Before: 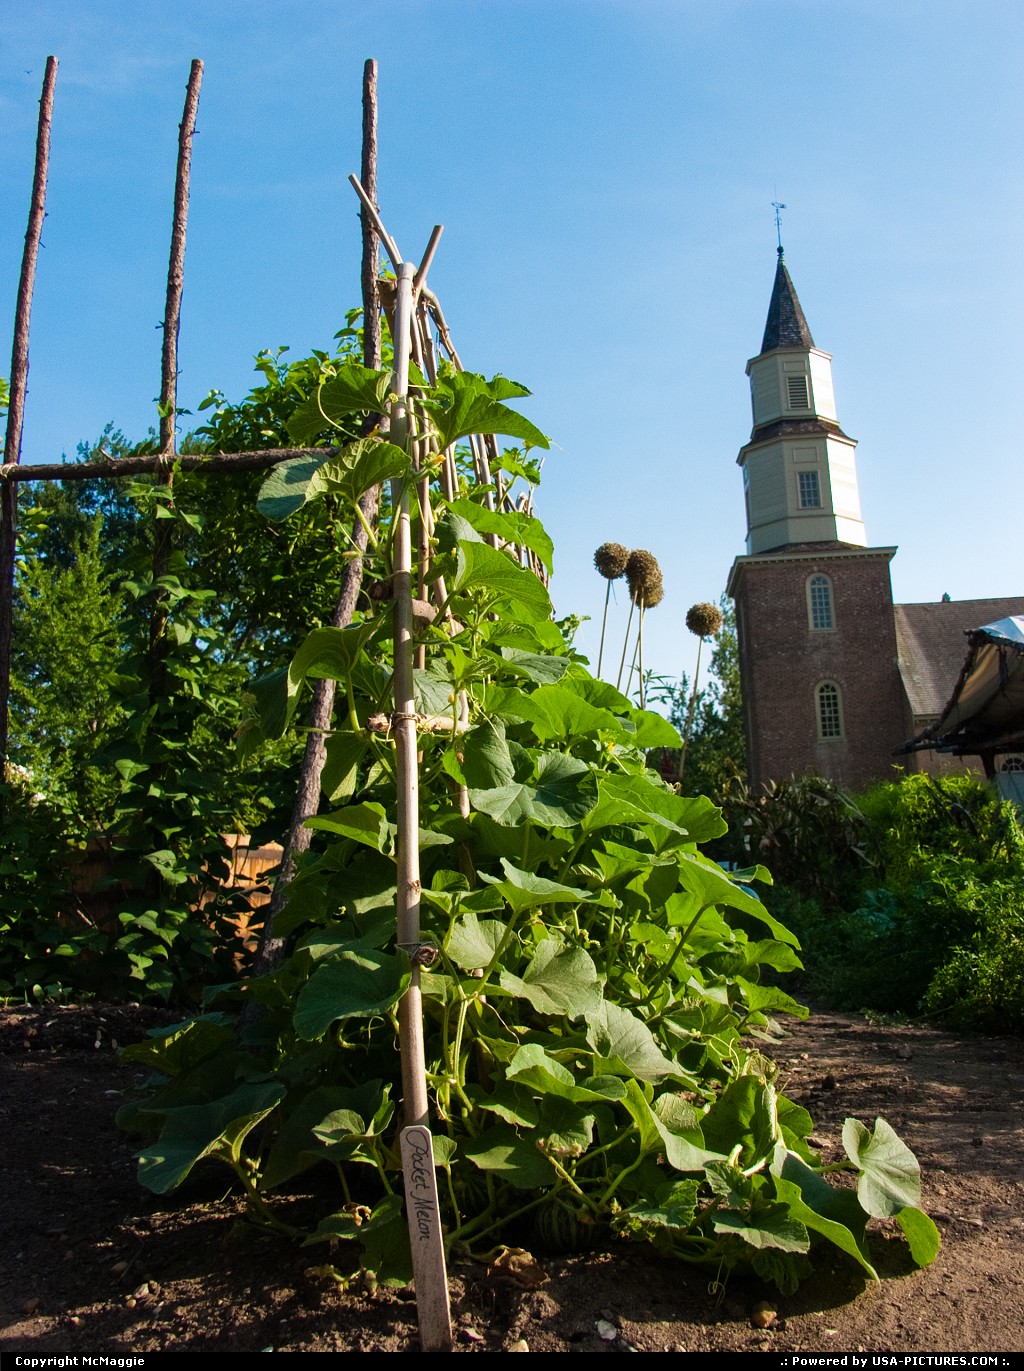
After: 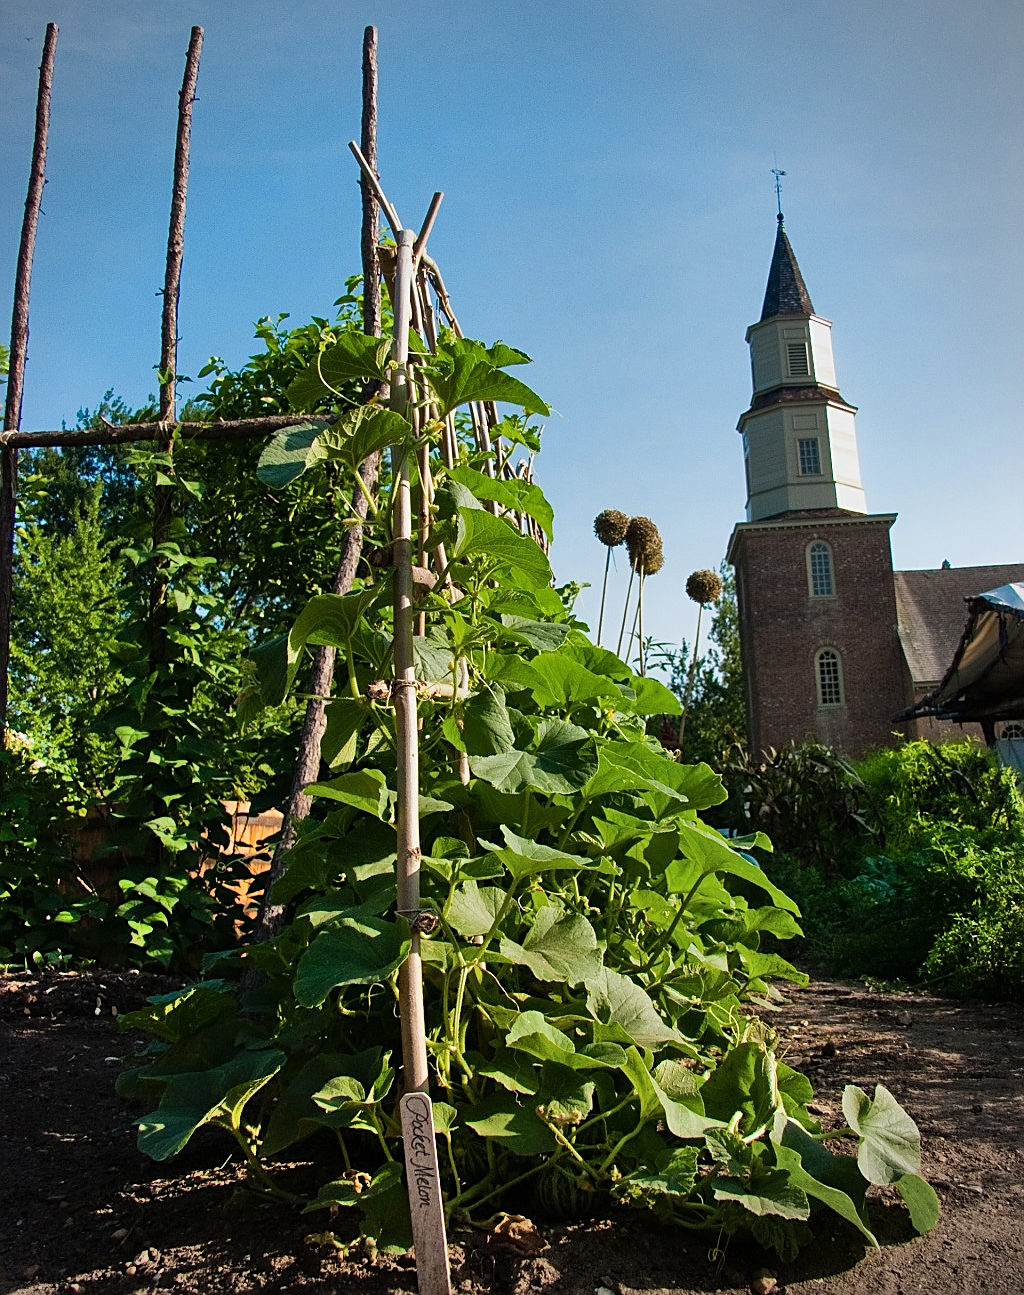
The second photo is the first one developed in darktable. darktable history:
vignetting: fall-off radius 60.92%
crop and rotate: top 2.479%, bottom 3.018%
contrast brightness saturation: contrast 0.07
sharpen: on, module defaults
exposure: exposure -0.242 EV, compensate highlight preservation false
shadows and highlights: soften with gaussian
